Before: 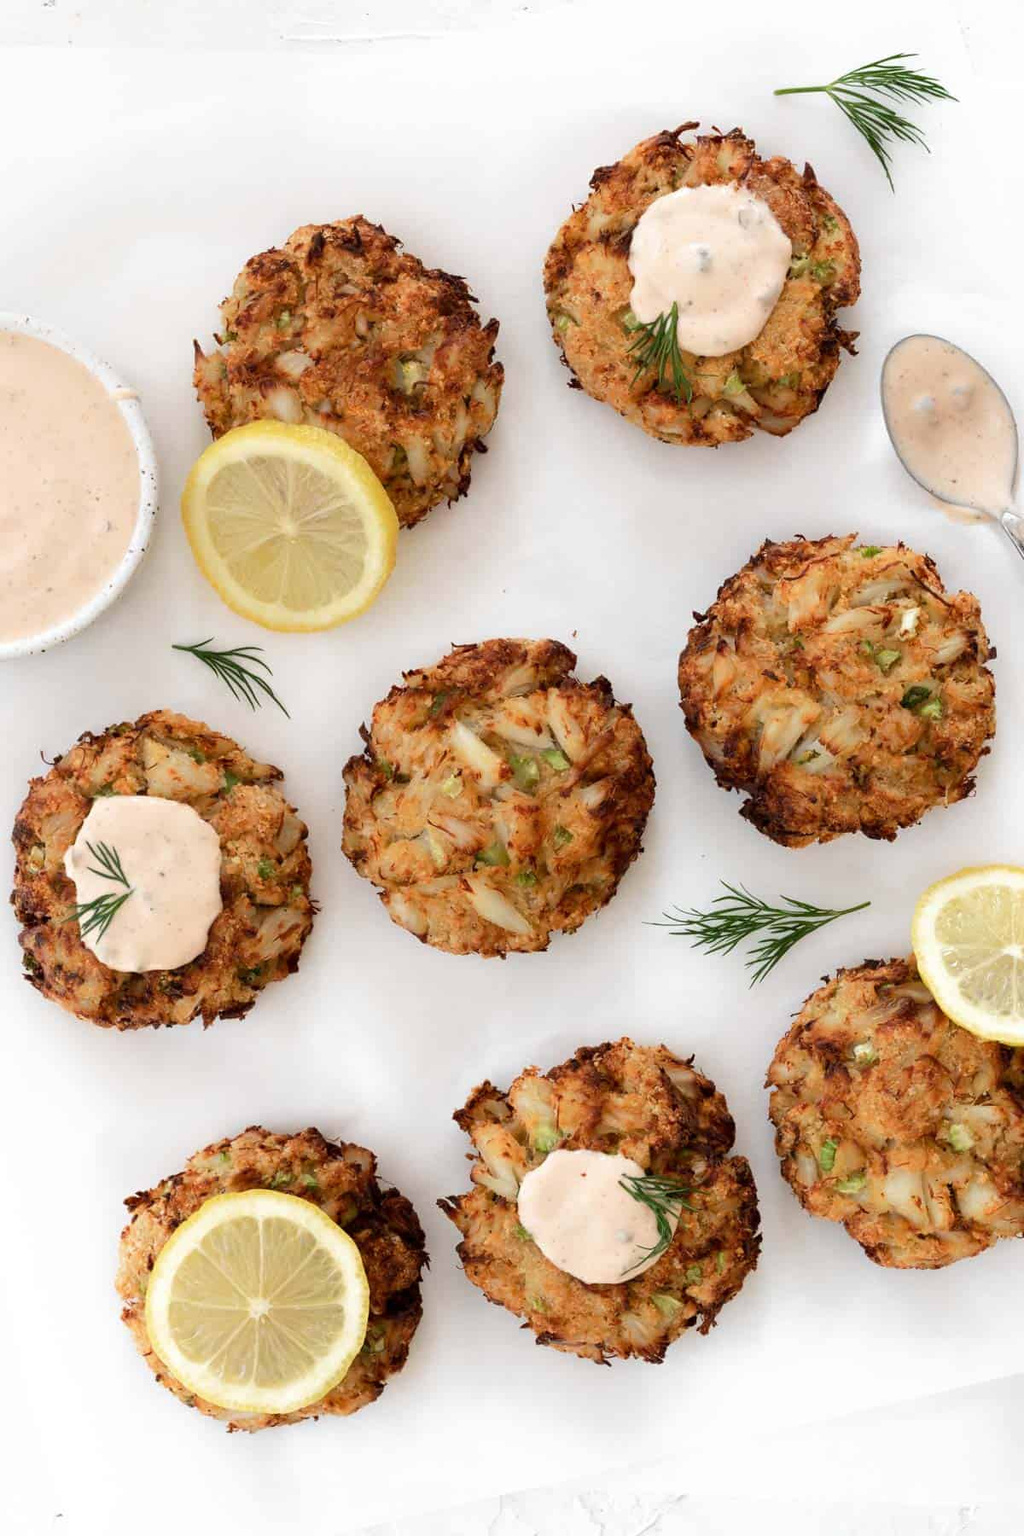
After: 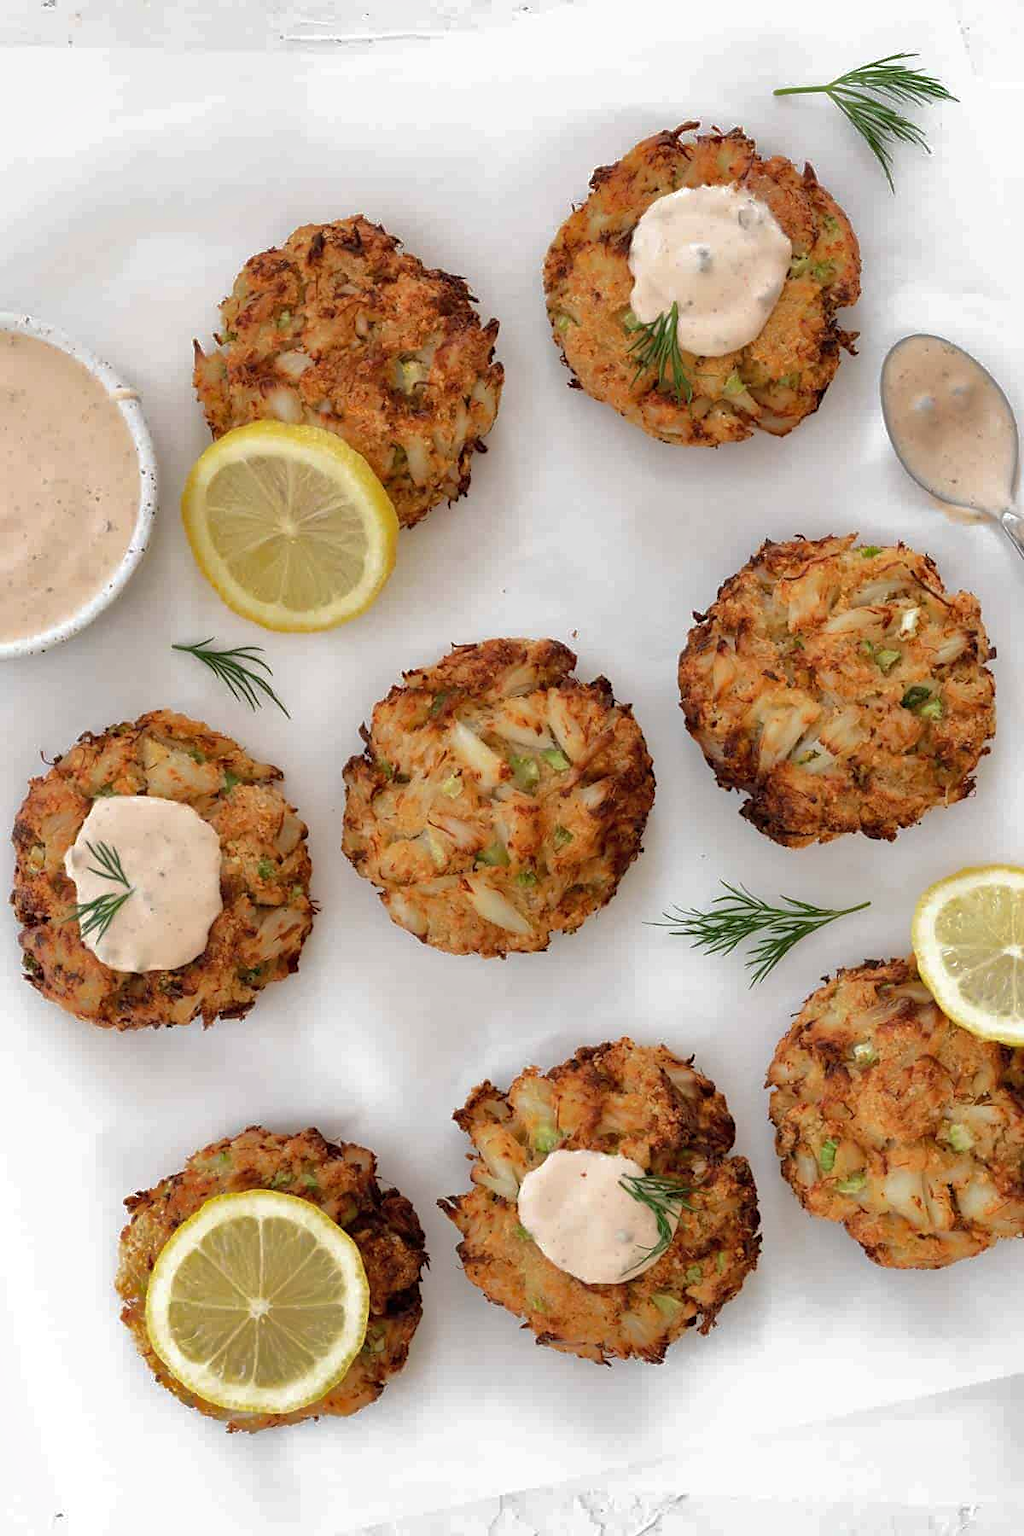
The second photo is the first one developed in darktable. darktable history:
shadows and highlights: shadows 39.57, highlights -59.88
sharpen: amount 0.205
